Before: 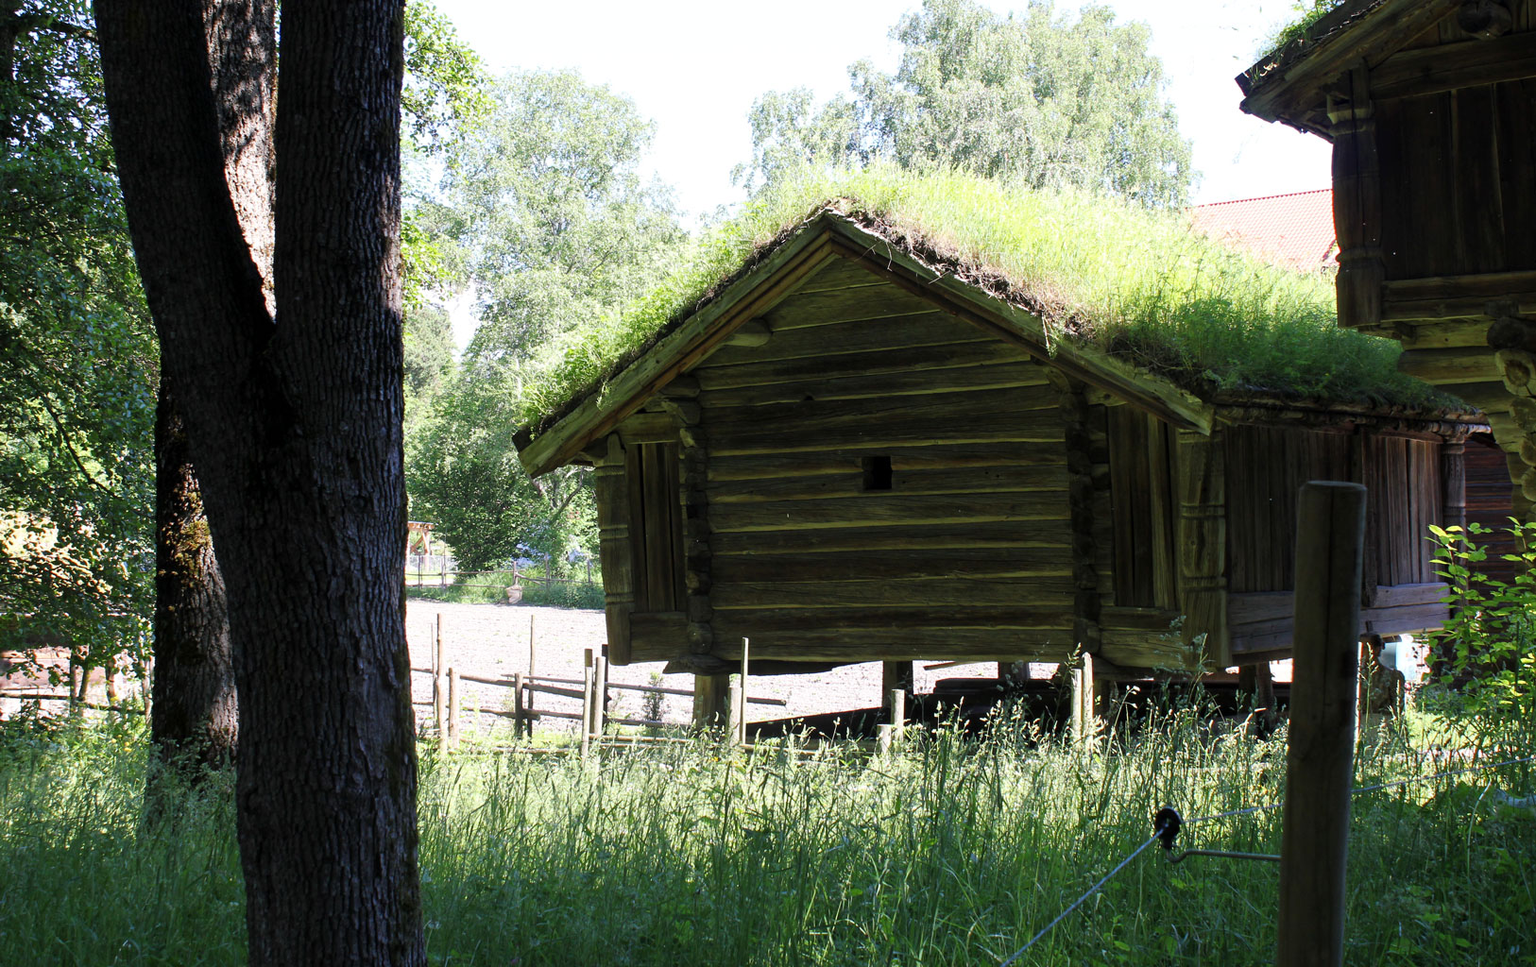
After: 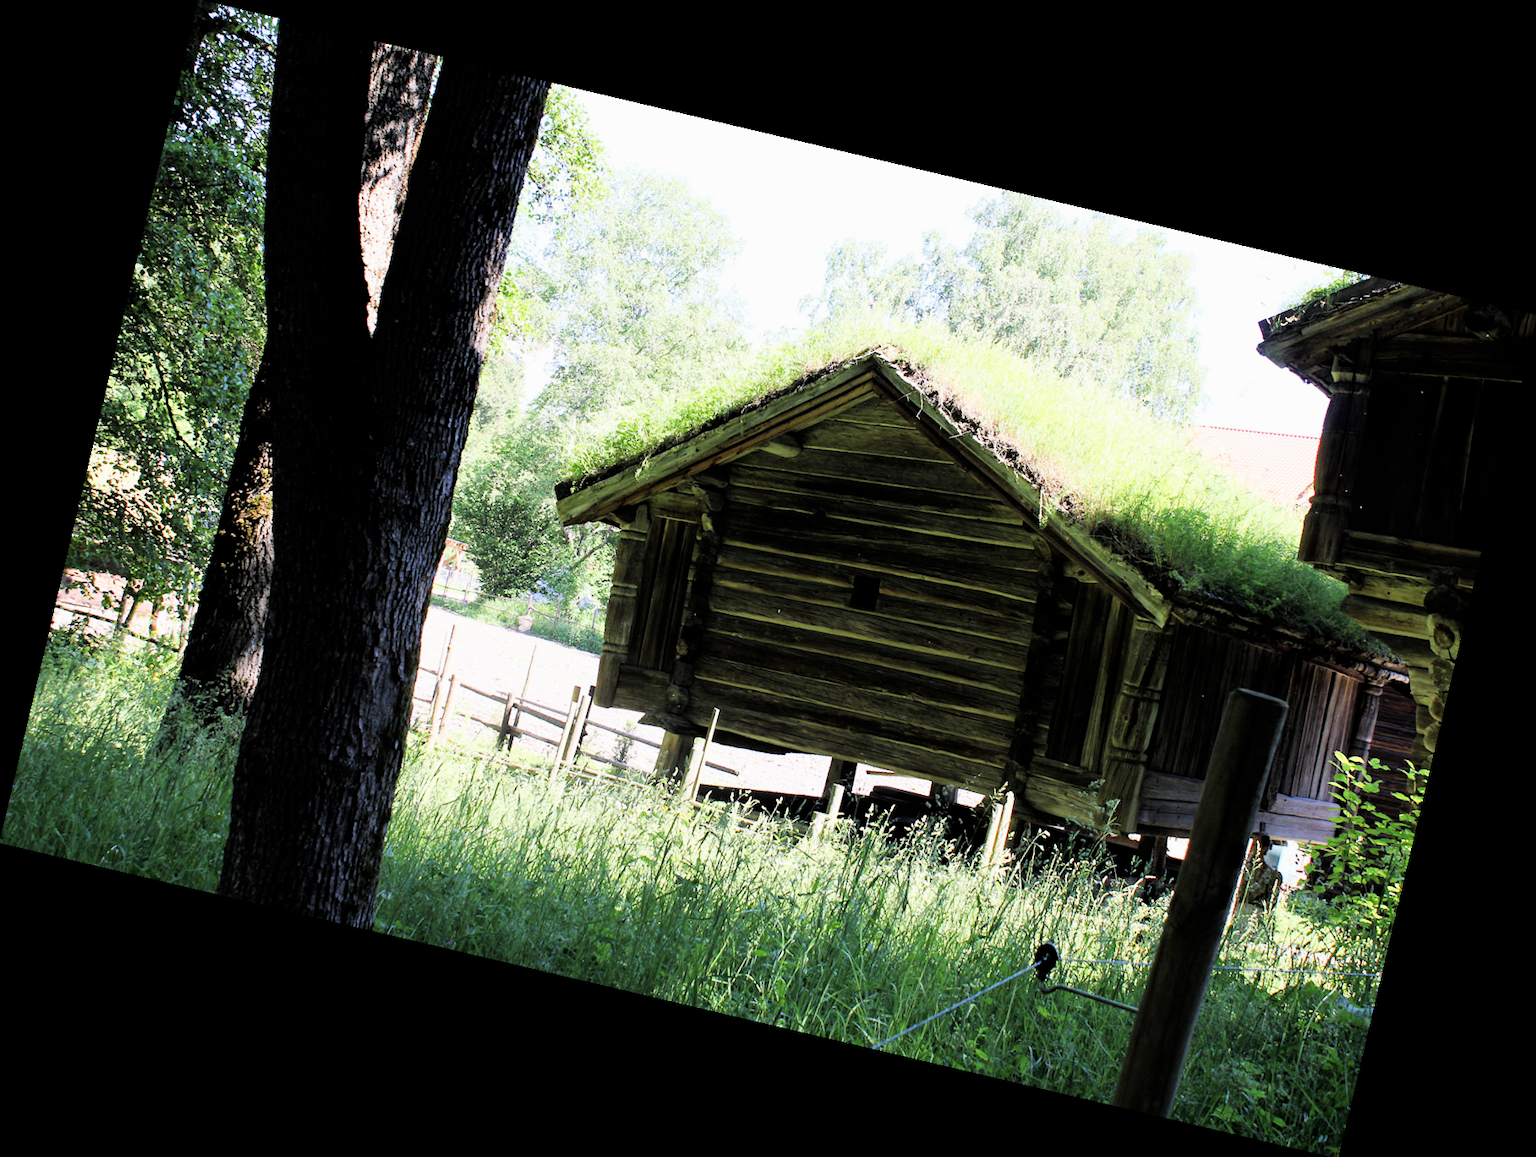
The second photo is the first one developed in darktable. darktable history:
filmic rgb: black relative exposure -5 EV, hardness 2.88, contrast 1.2
exposure: exposure 1.137 EV, compensate highlight preservation false
rotate and perspective: rotation 13.27°, automatic cropping off
tone equalizer: on, module defaults
levels: levels [0, 0.51, 1]
